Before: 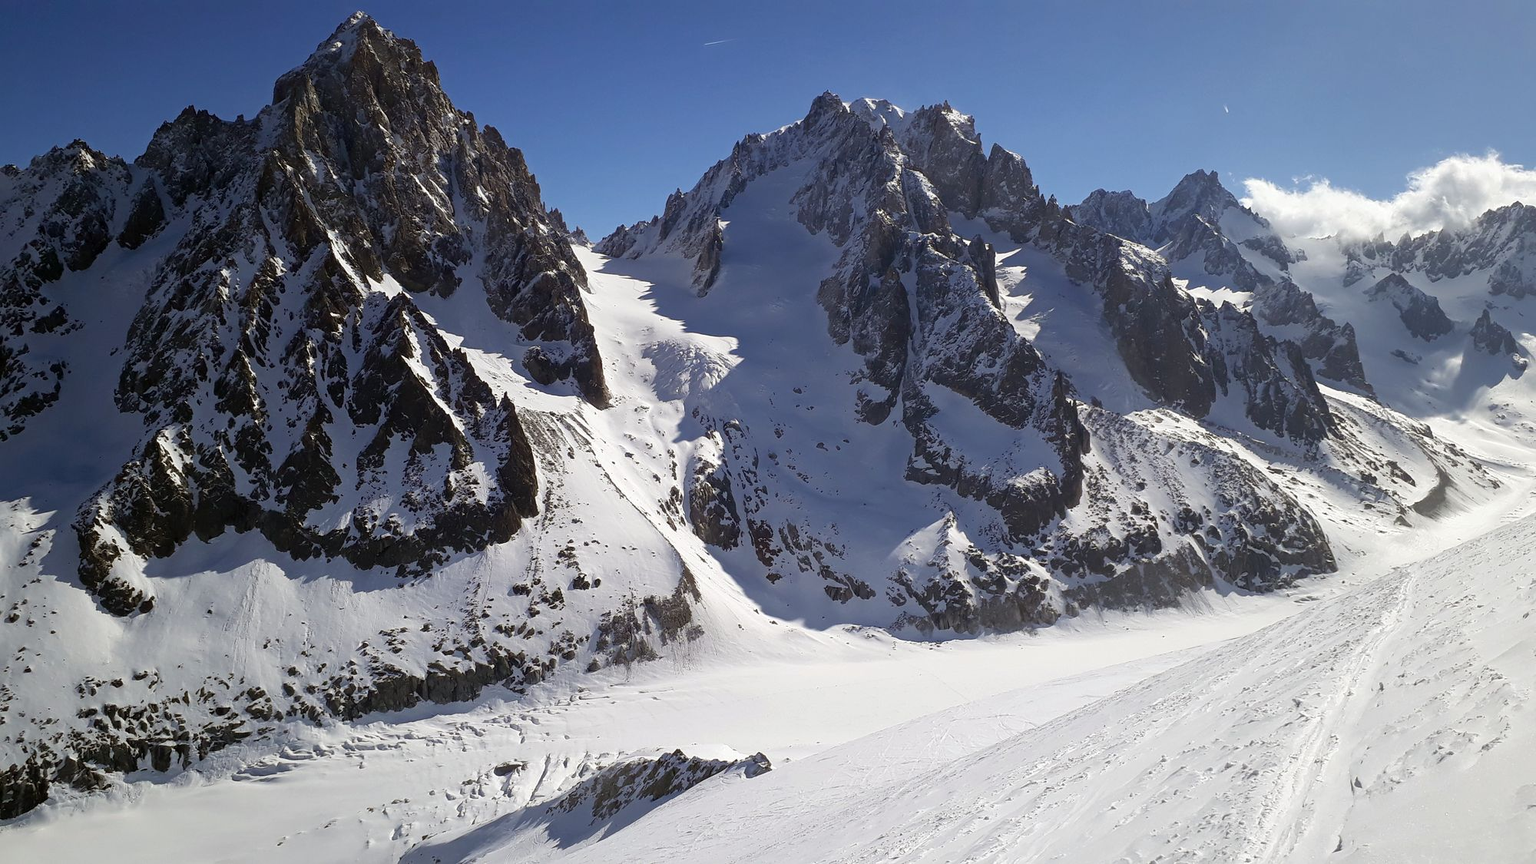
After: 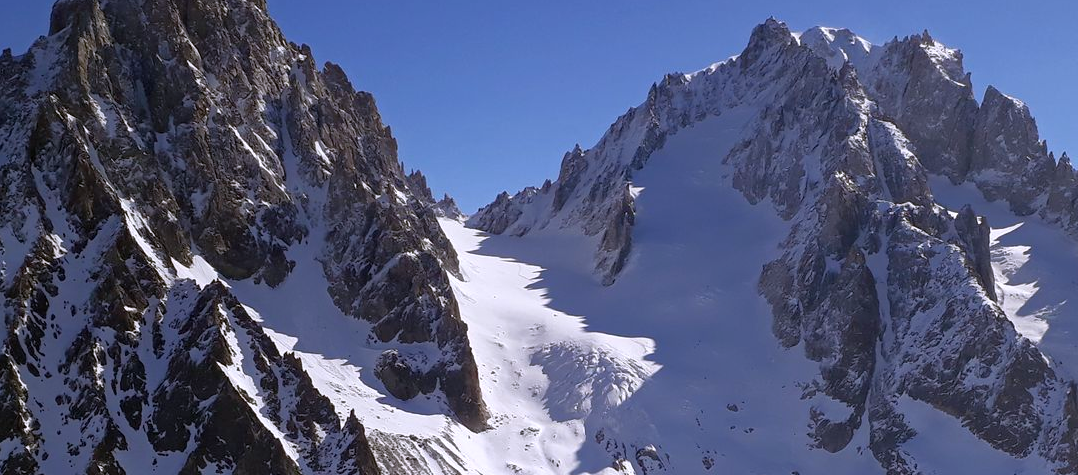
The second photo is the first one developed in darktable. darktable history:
crop: left 15.306%, top 9.065%, right 30.789%, bottom 48.638%
rgb curve: curves: ch0 [(0, 0) (0.053, 0.068) (0.122, 0.128) (1, 1)]
white balance: red 1.004, blue 1.096
